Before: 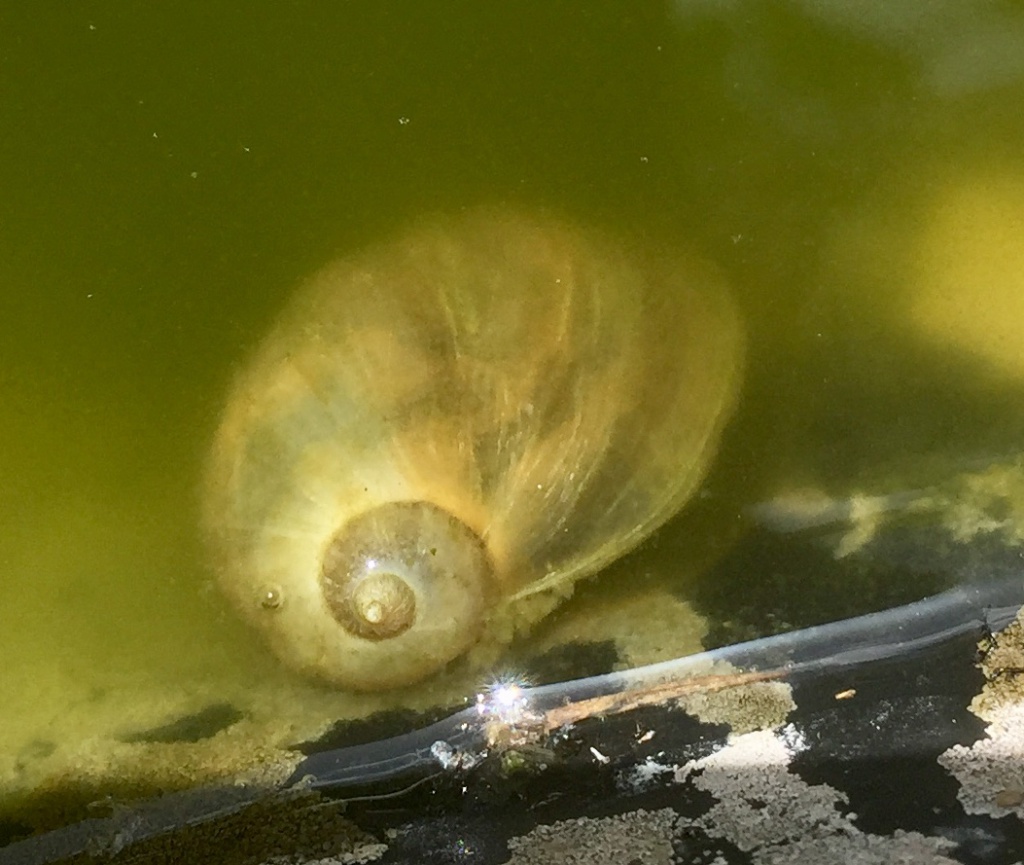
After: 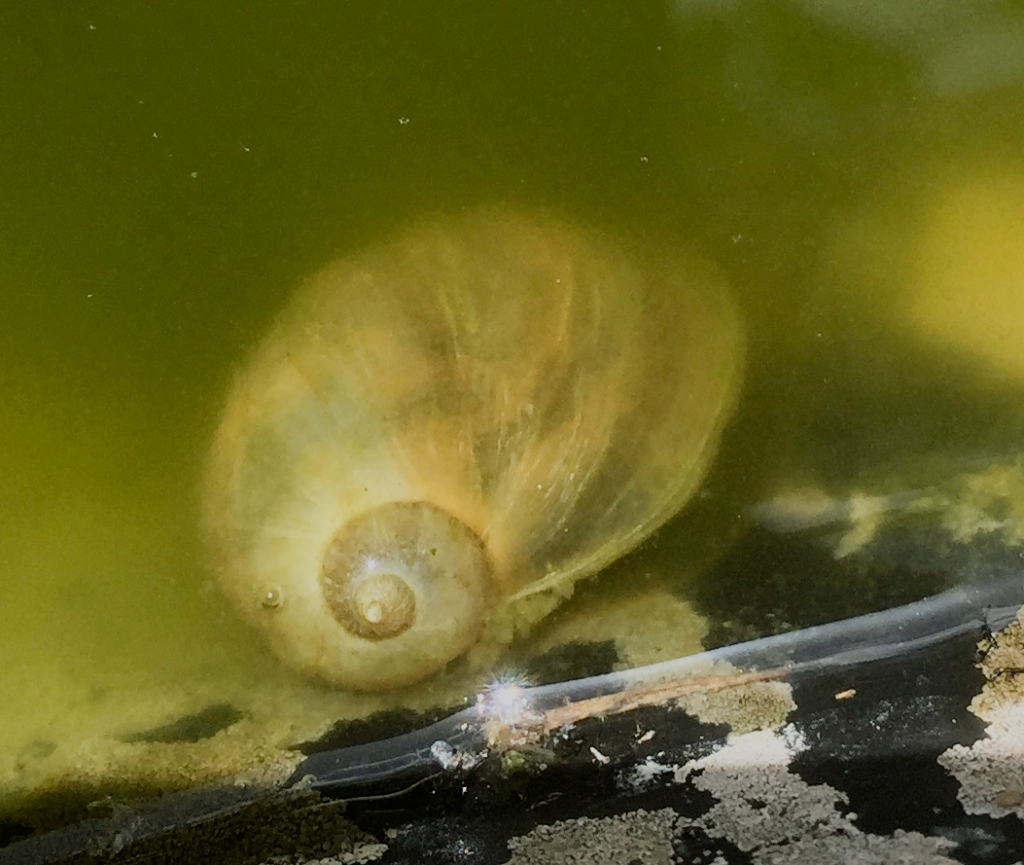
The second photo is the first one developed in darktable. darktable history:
filmic rgb: black relative exposure -7.24 EV, white relative exposure 5.07 EV, hardness 3.22, iterations of high-quality reconstruction 0
